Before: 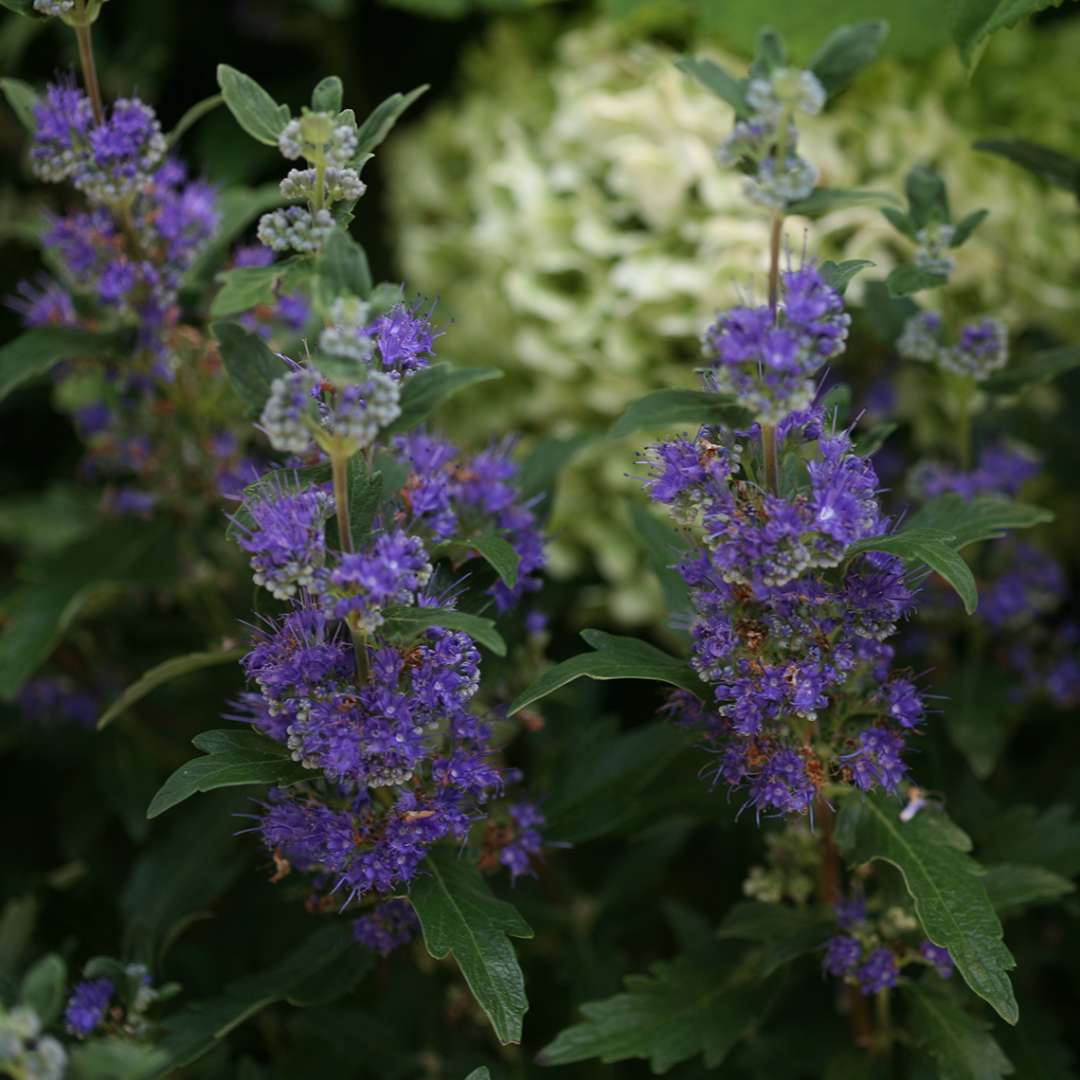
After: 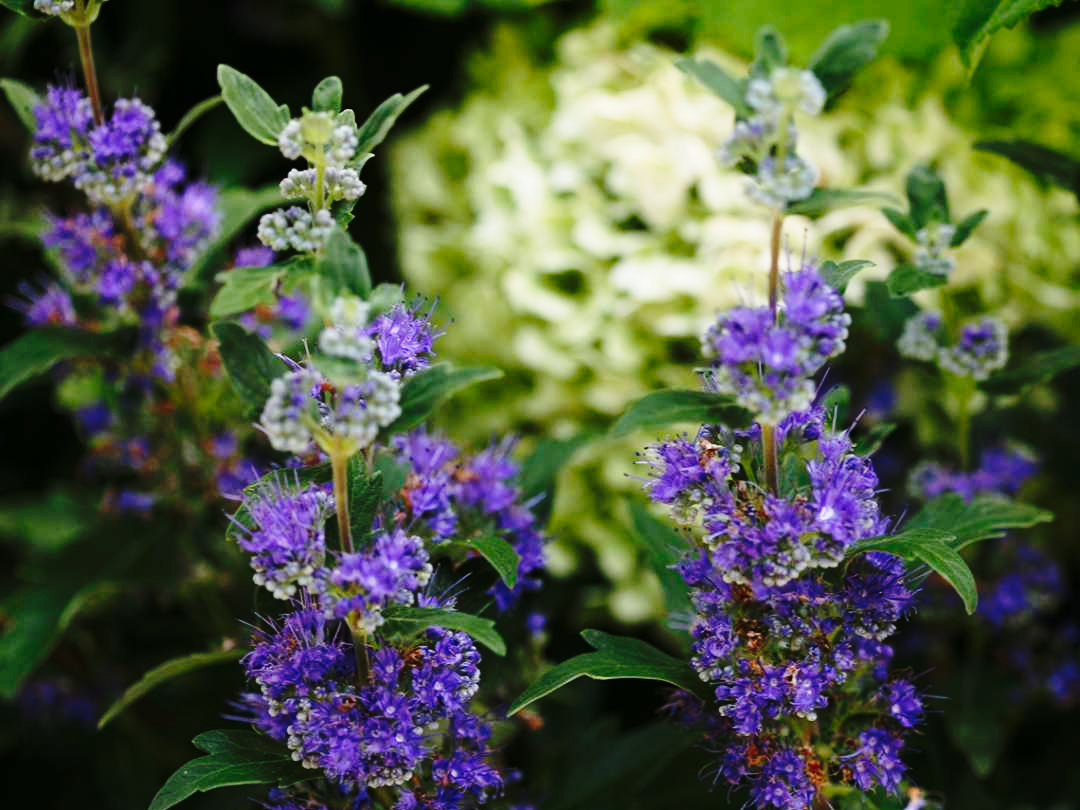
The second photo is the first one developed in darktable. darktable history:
crop: bottom 24.984%
base curve: curves: ch0 [(0, 0) (0.04, 0.03) (0.133, 0.232) (0.448, 0.748) (0.843, 0.968) (1, 1)], preserve colors none
